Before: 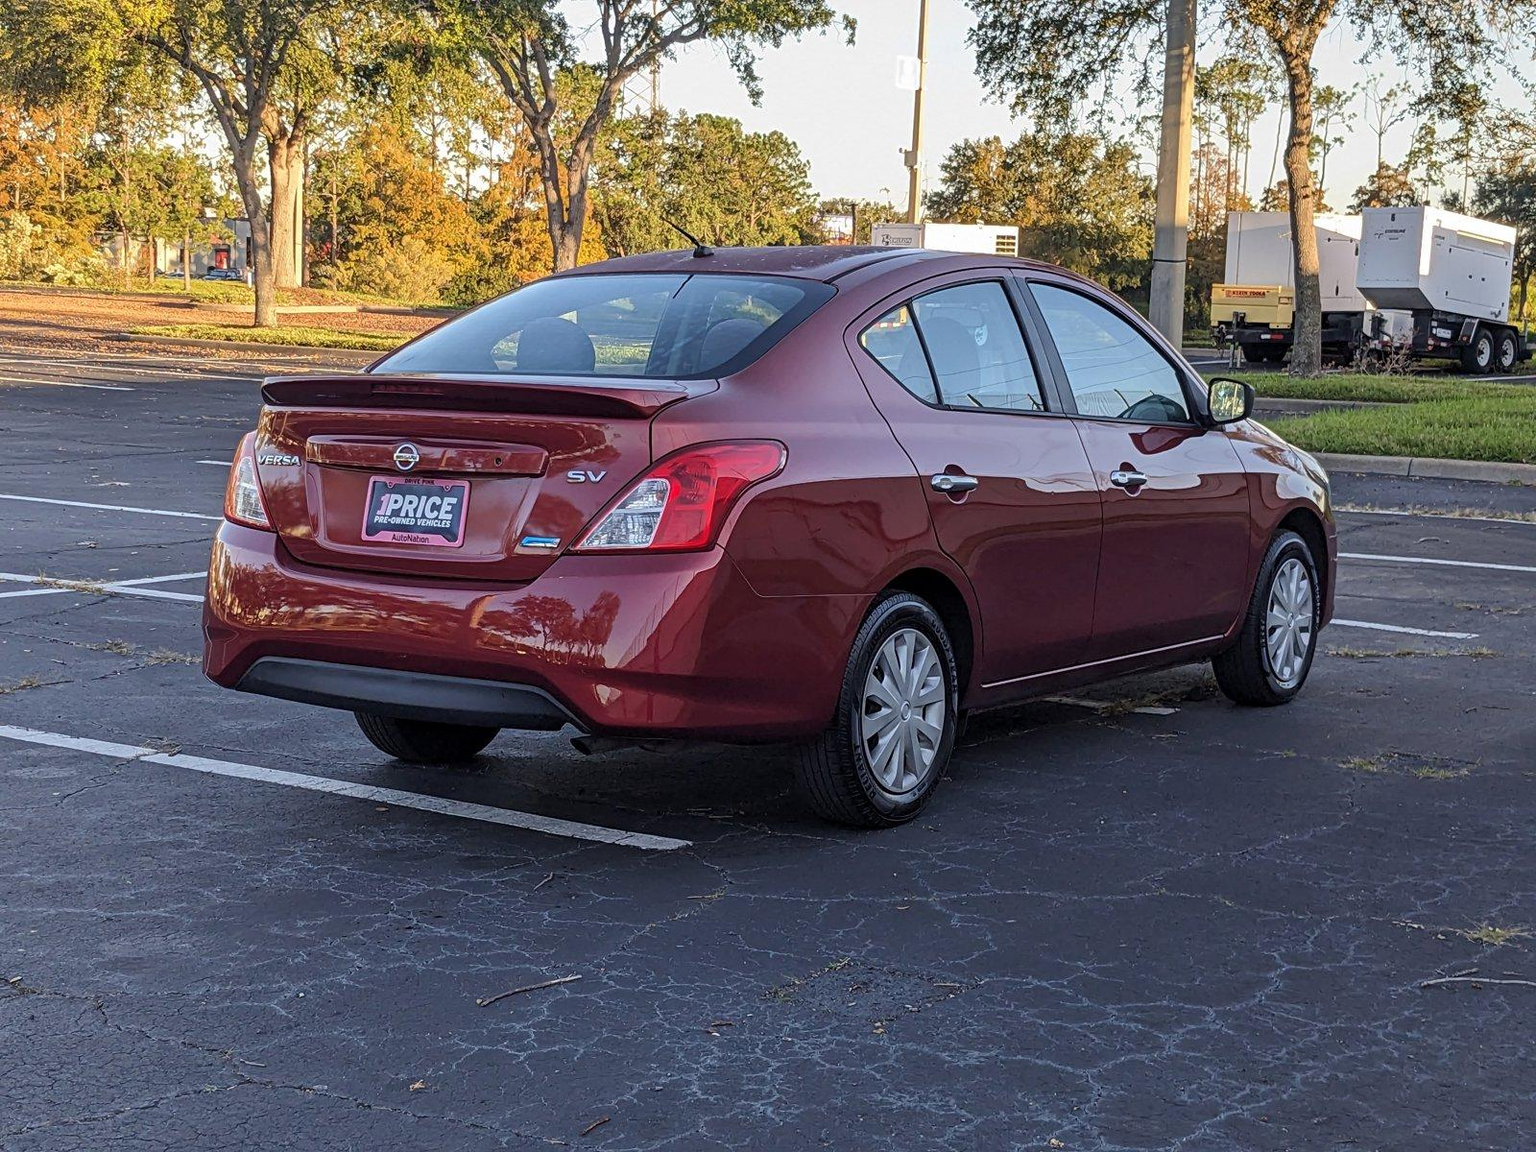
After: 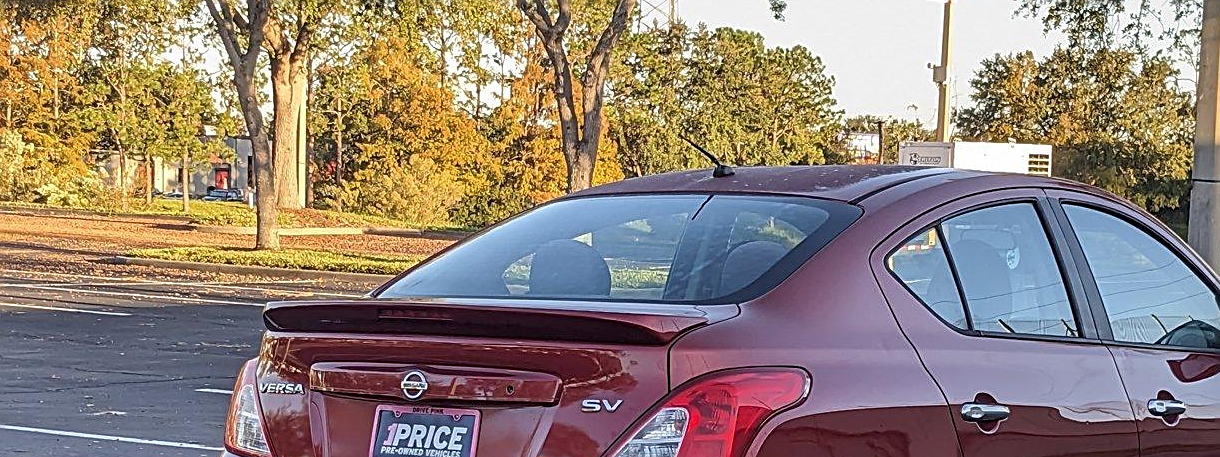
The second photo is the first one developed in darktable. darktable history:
tone equalizer: on, module defaults
crop: left 0.579%, top 7.627%, right 23.167%, bottom 54.275%
sharpen: on, module defaults
